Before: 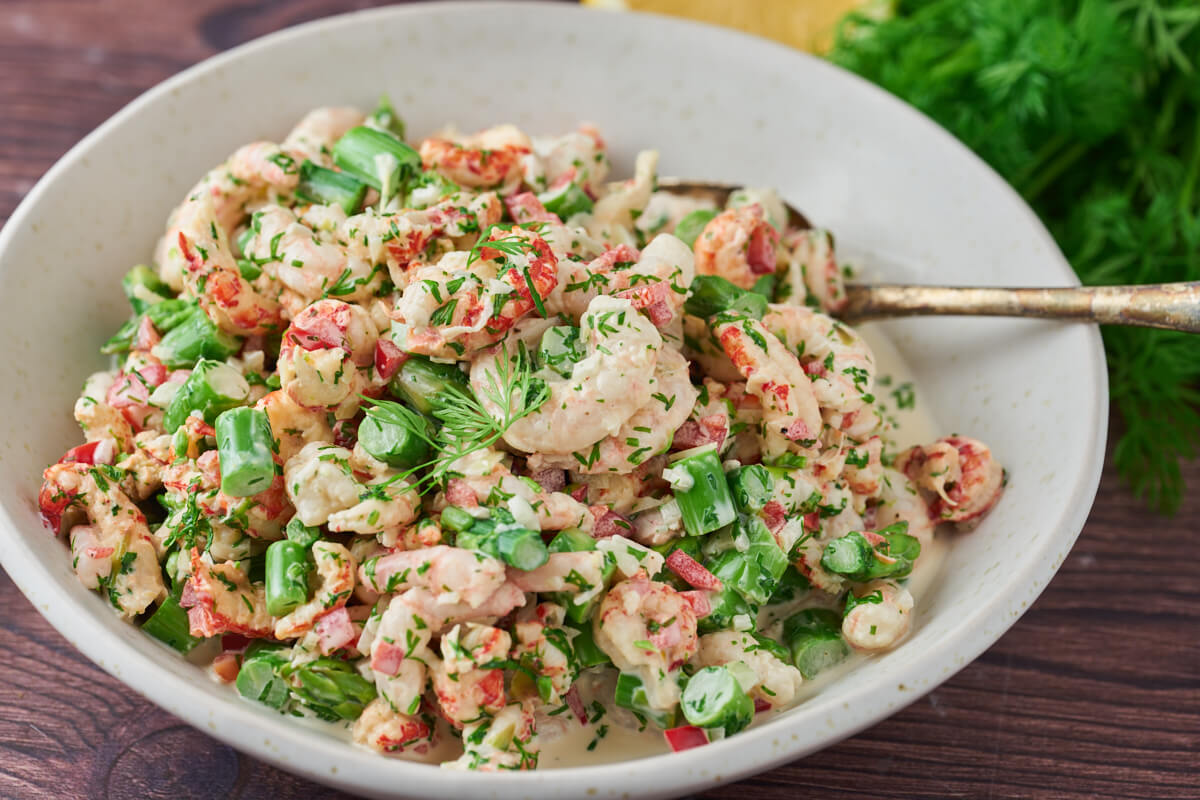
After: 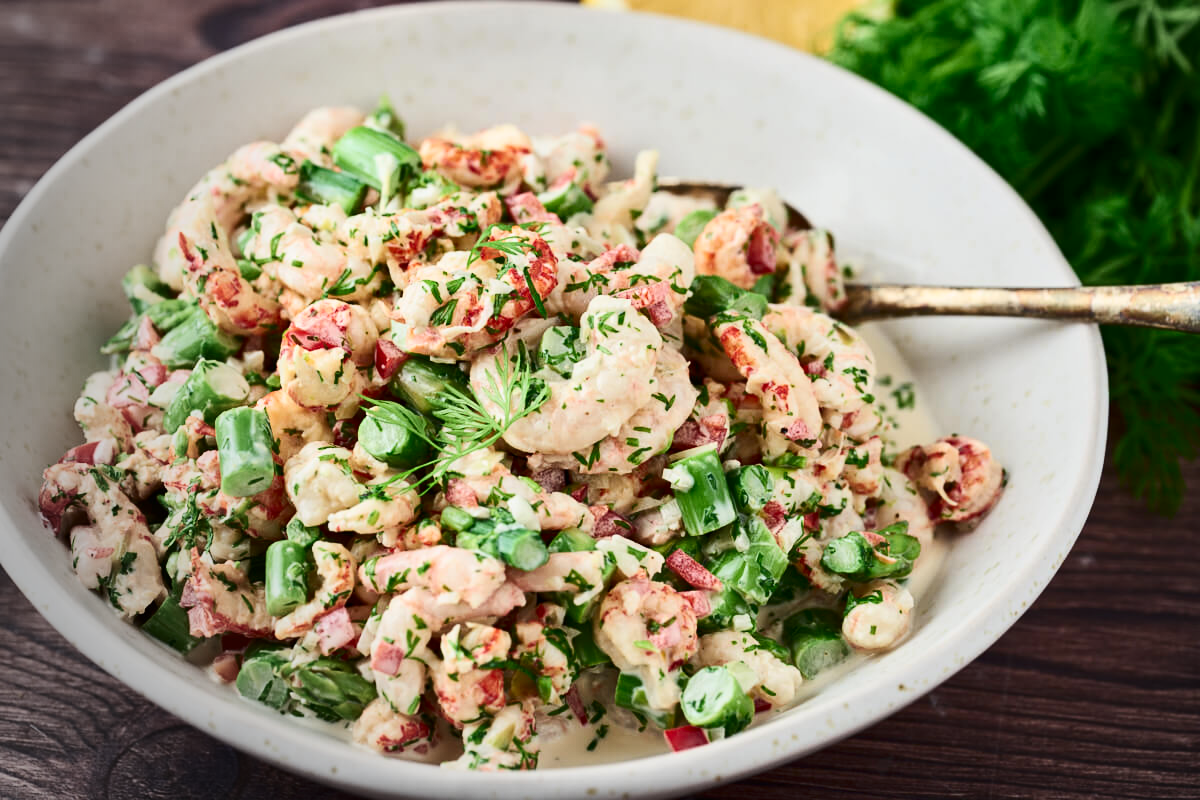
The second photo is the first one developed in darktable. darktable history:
contrast brightness saturation: contrast 0.28
vignetting: fall-off start 73.57%, center (0.22, -0.235)
